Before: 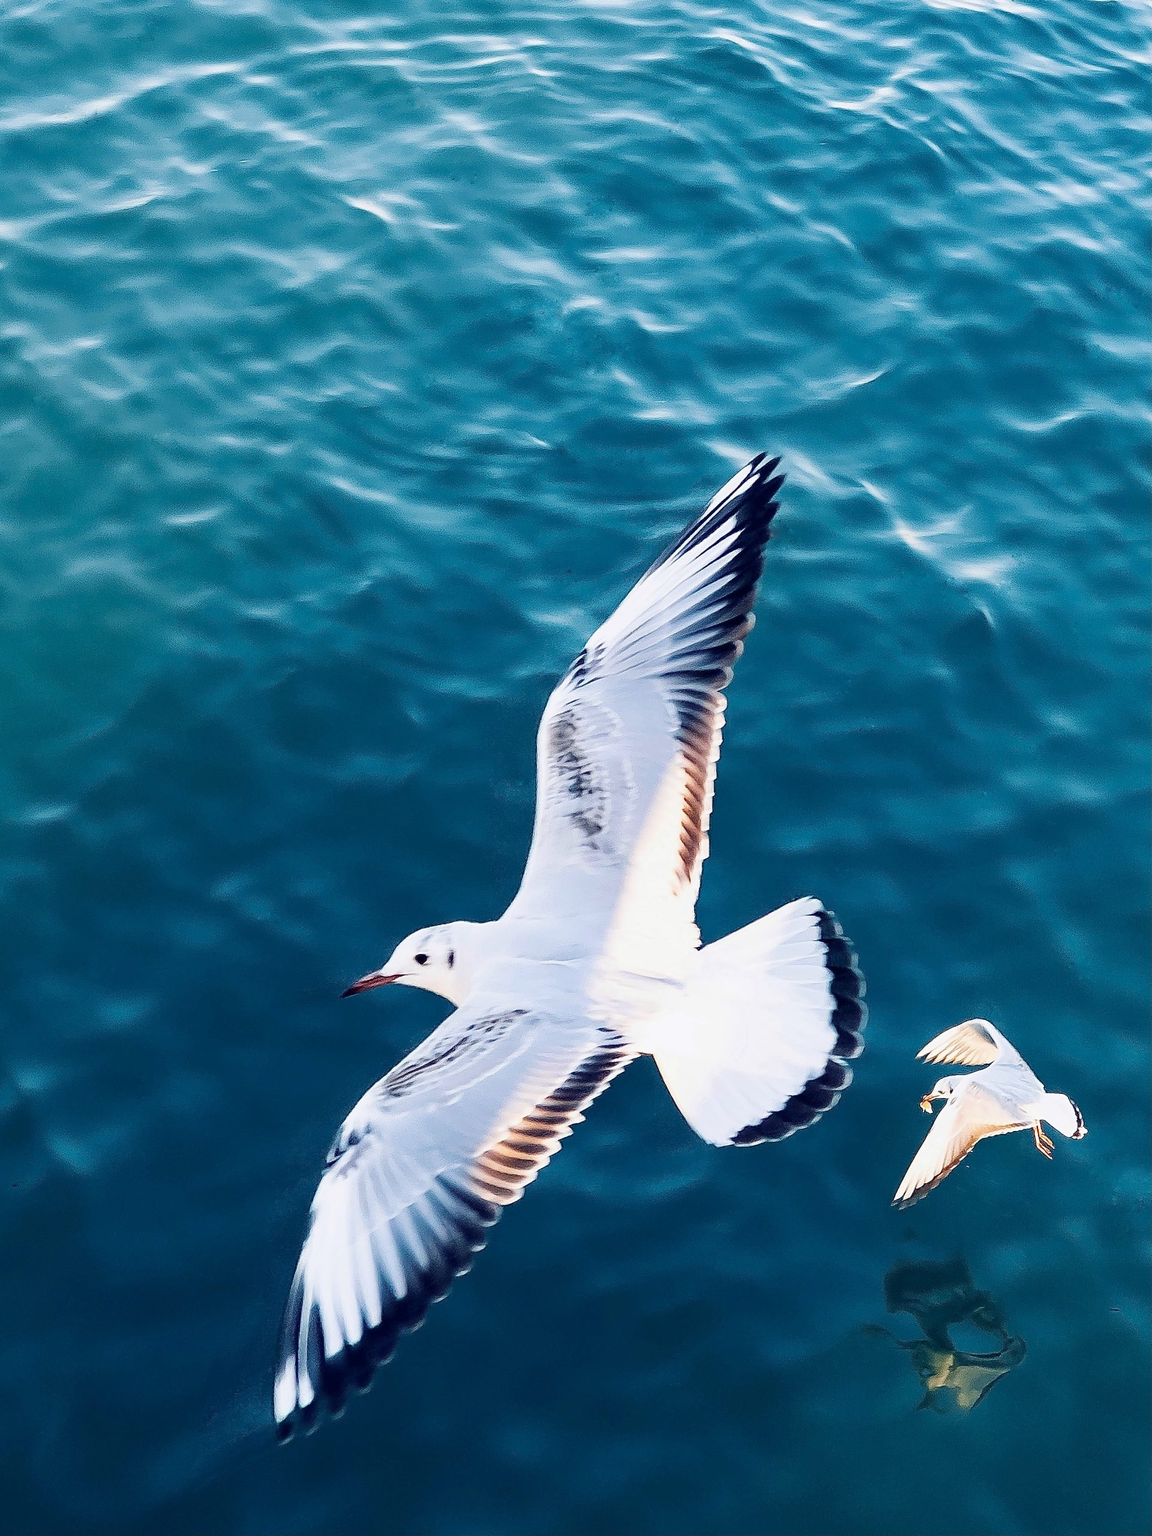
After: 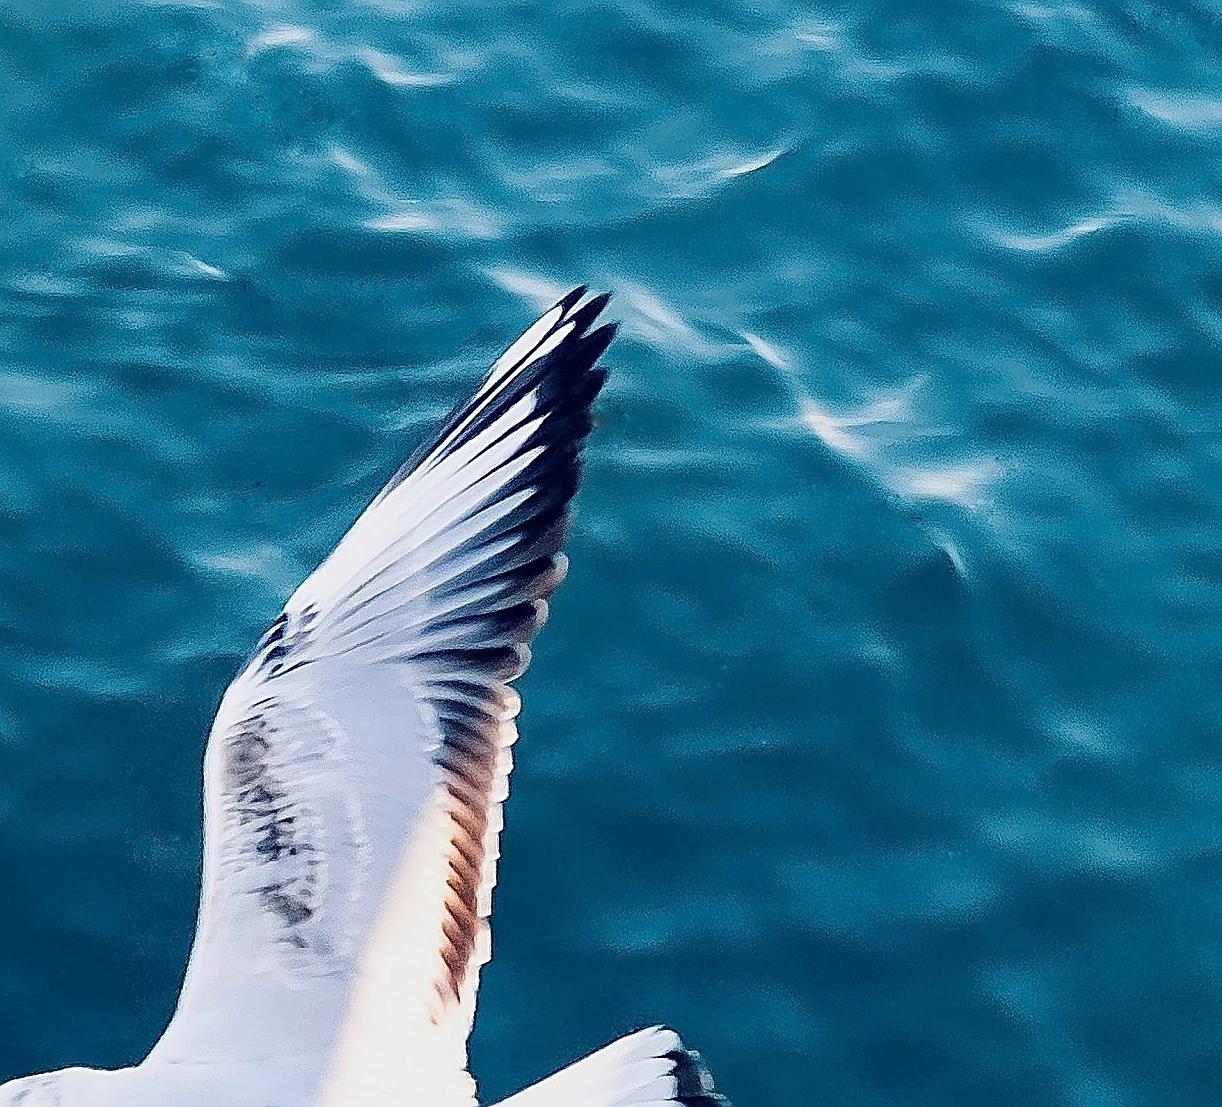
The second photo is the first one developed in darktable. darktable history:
sharpen: on, module defaults
crop: left 36.005%, top 18.293%, right 0.31%, bottom 38.444%
exposure: exposure -0.116 EV, compensate exposure bias true, compensate highlight preservation false
